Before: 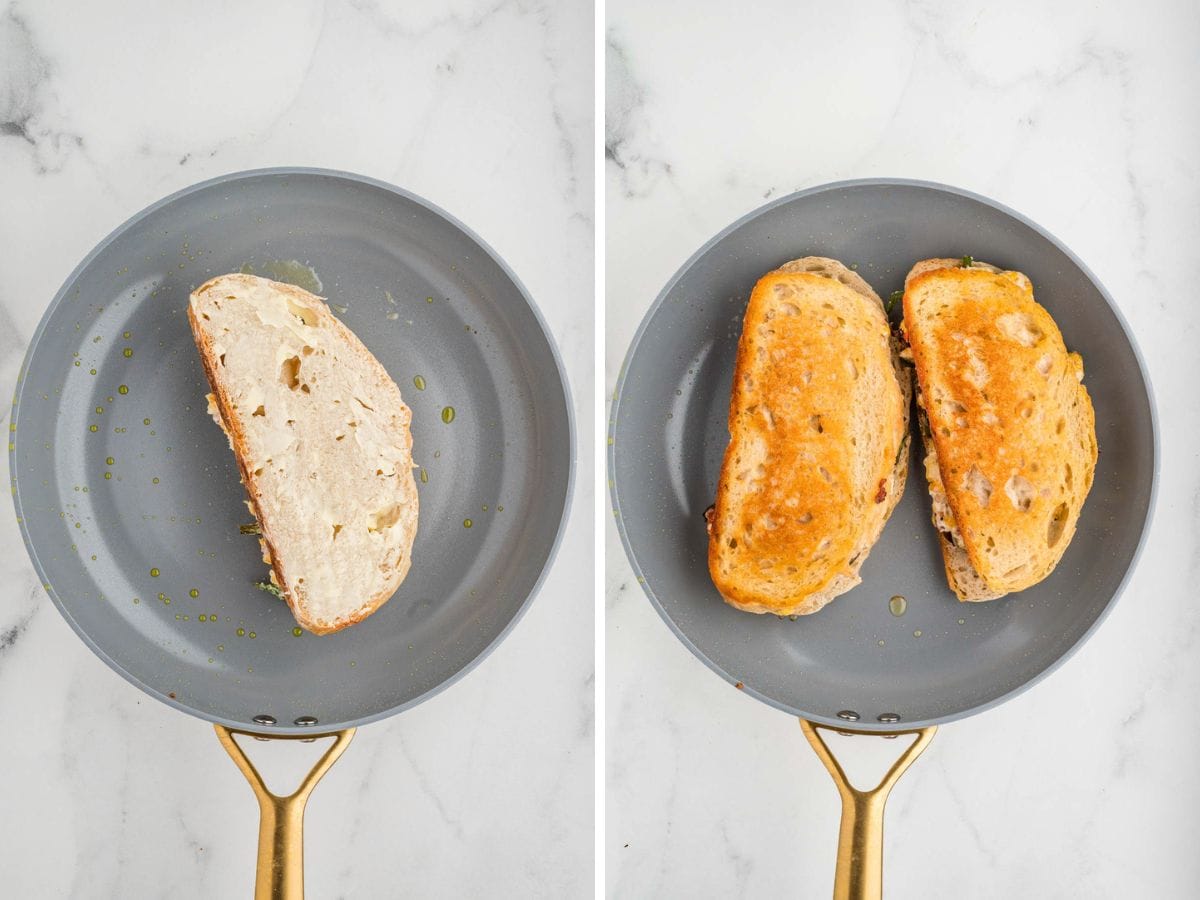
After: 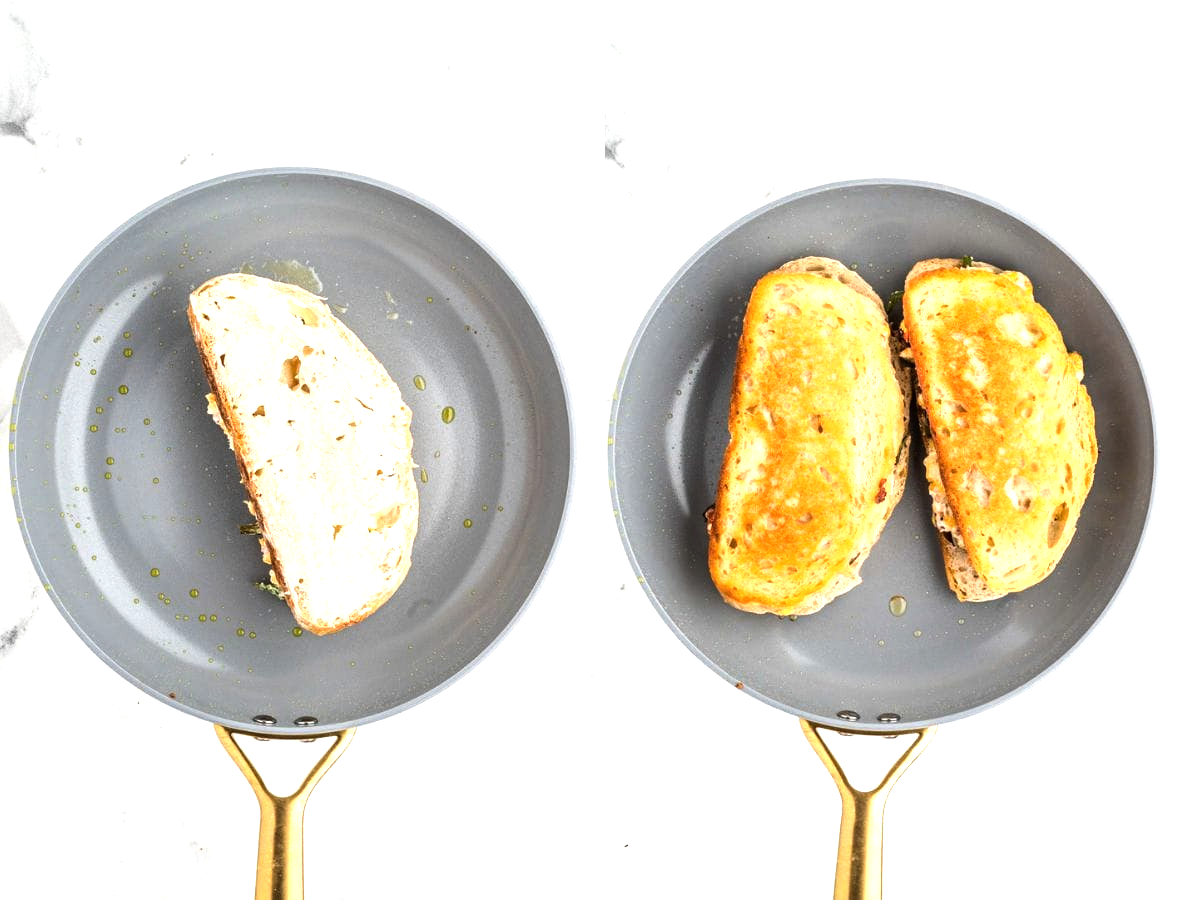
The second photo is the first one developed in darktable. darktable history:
tone equalizer: -8 EV -1.07 EV, -7 EV -0.985 EV, -6 EV -0.84 EV, -5 EV -0.615 EV, -3 EV 0.553 EV, -2 EV 0.881 EV, -1 EV 0.99 EV, +0 EV 1.06 EV, edges refinement/feathering 500, mask exposure compensation -1.57 EV, preserve details guided filter
